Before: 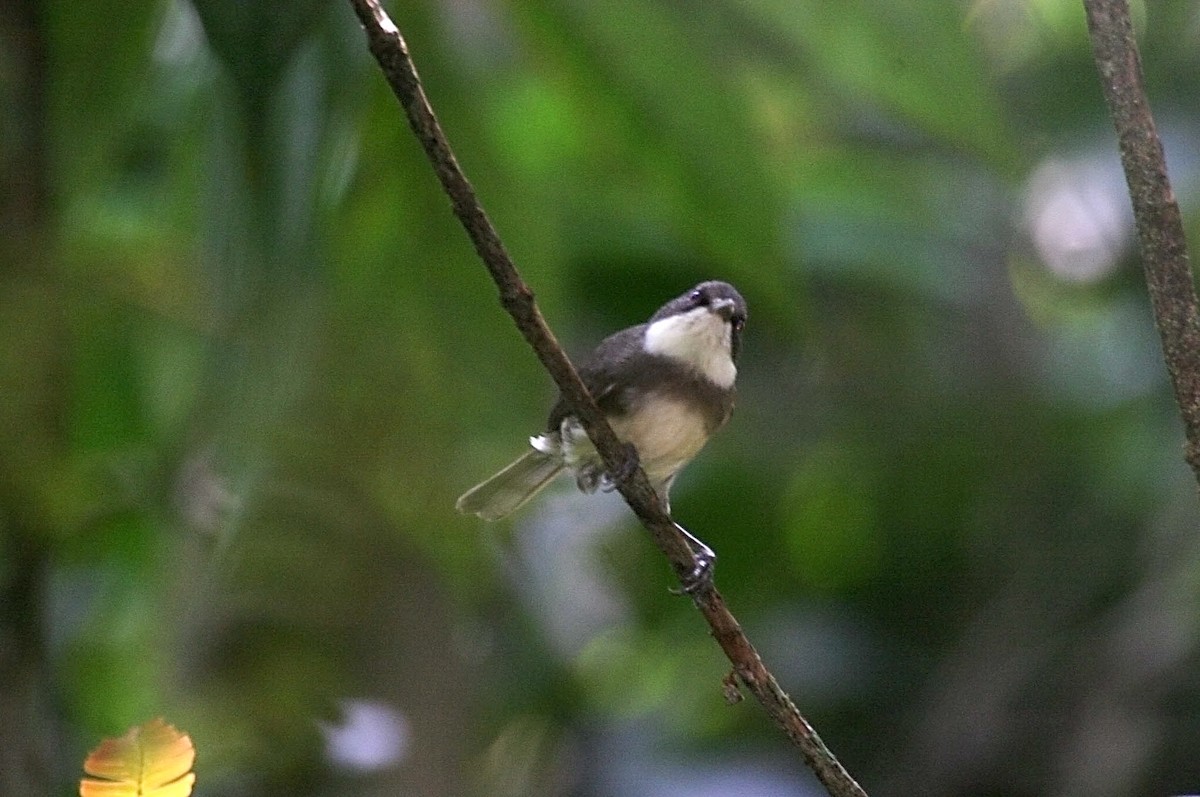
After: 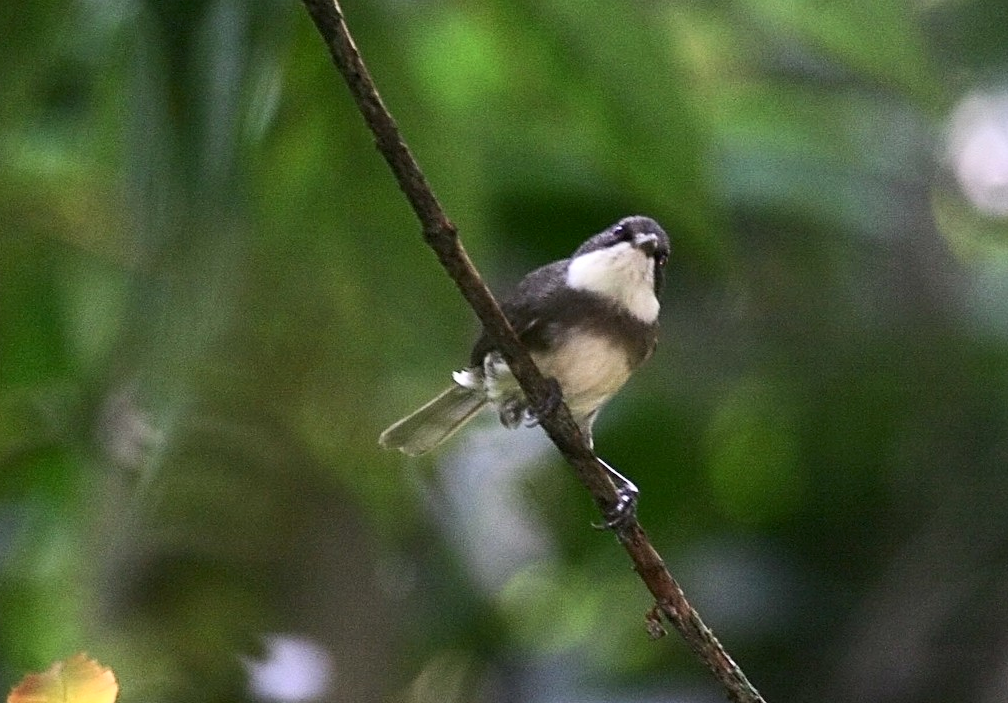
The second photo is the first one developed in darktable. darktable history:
contrast brightness saturation: contrast 0.24, brightness 0.09
crop: left 6.446%, top 8.188%, right 9.538%, bottom 3.548%
